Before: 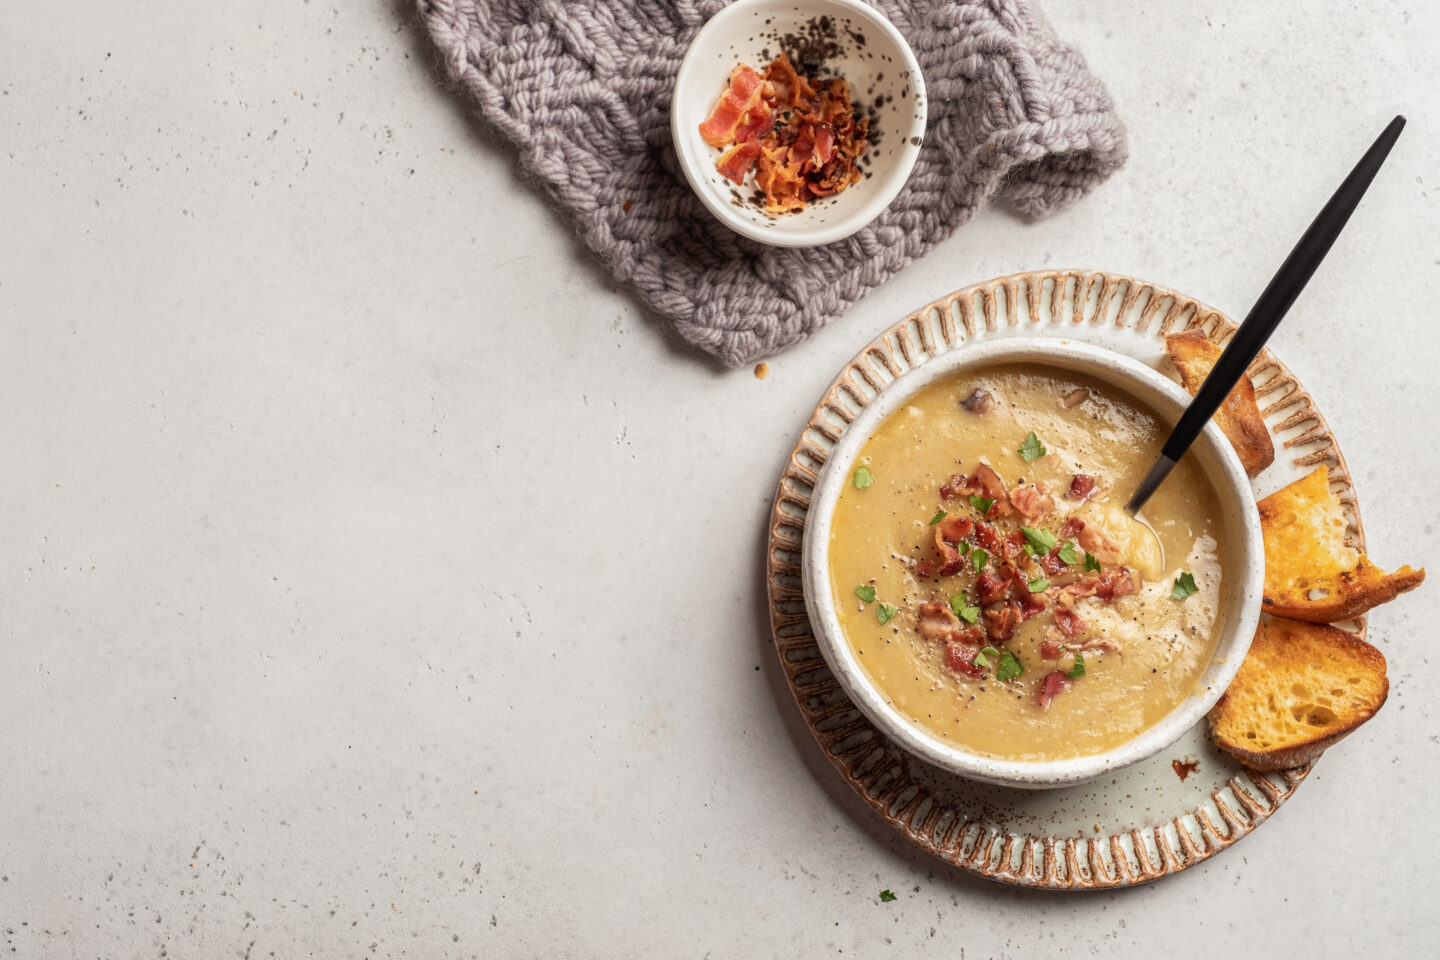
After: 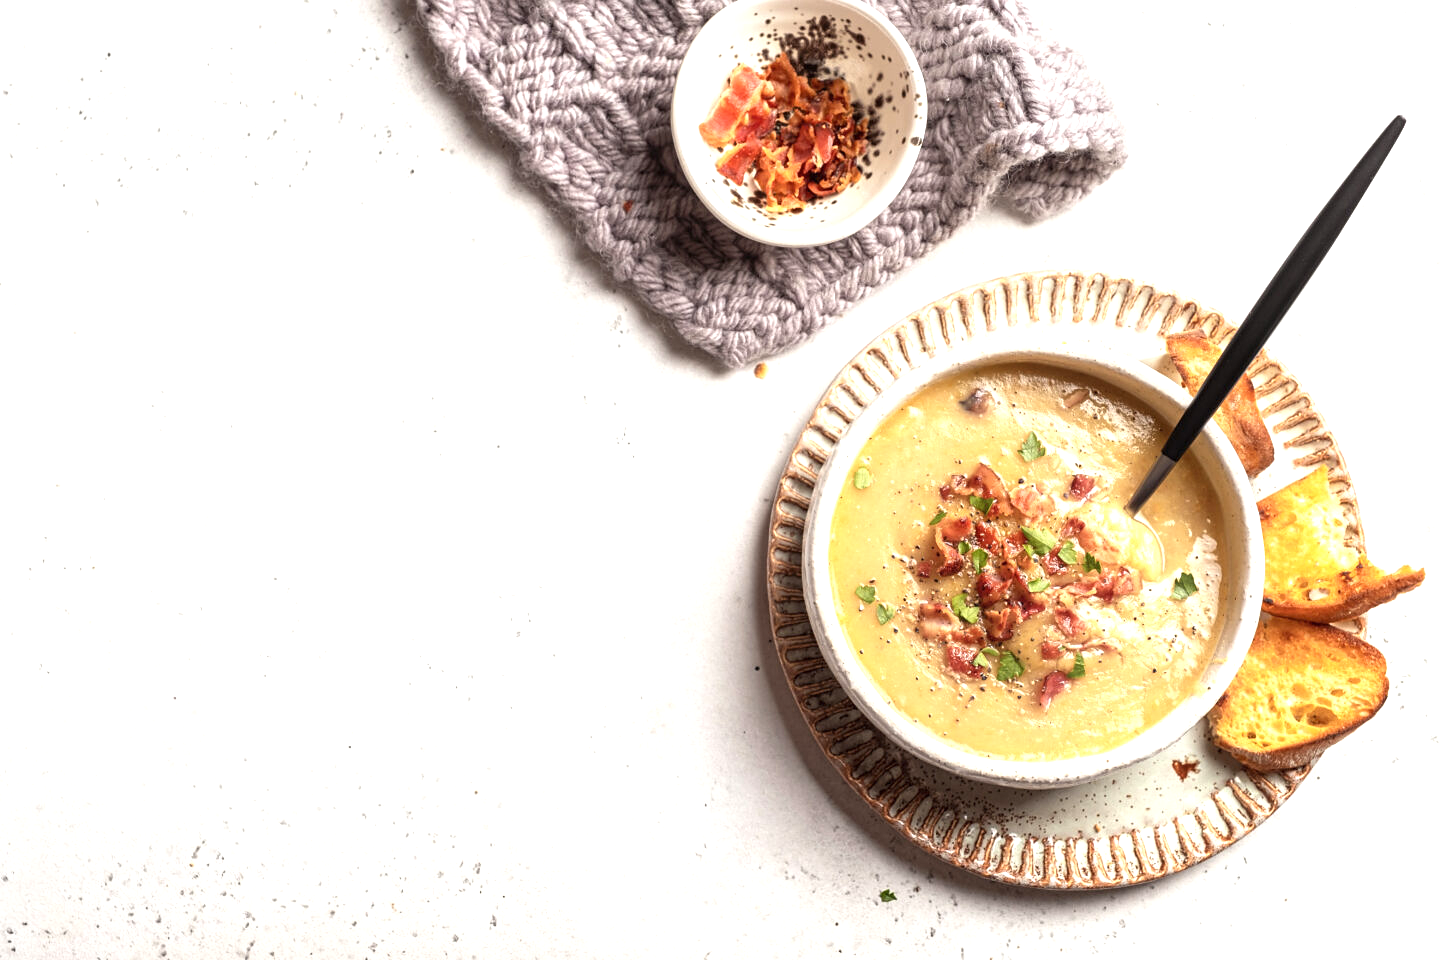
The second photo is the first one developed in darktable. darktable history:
exposure: exposure 0.921 EV, compensate highlight preservation false
sharpen: amount 0.2
contrast brightness saturation: saturation -0.05
